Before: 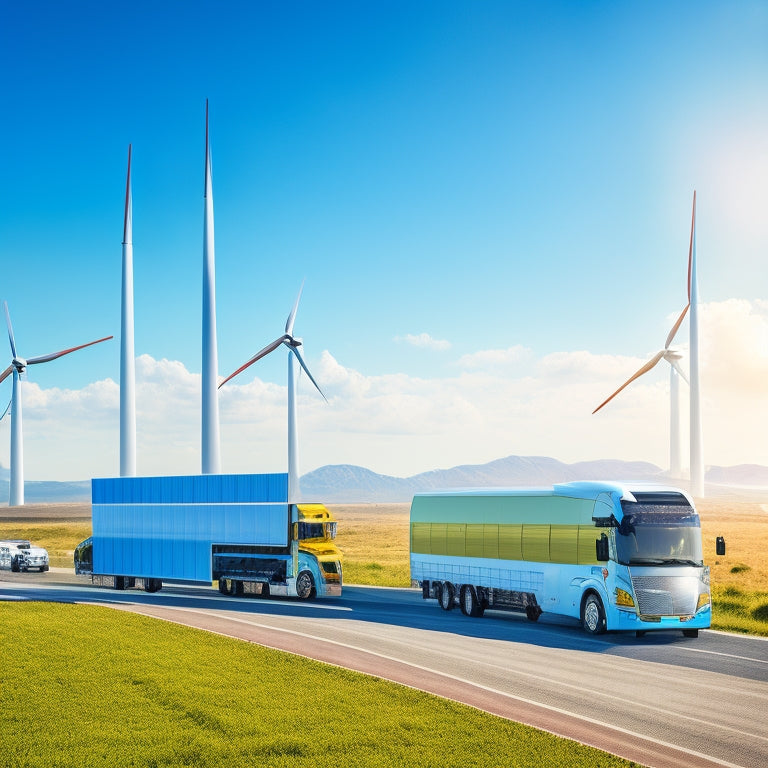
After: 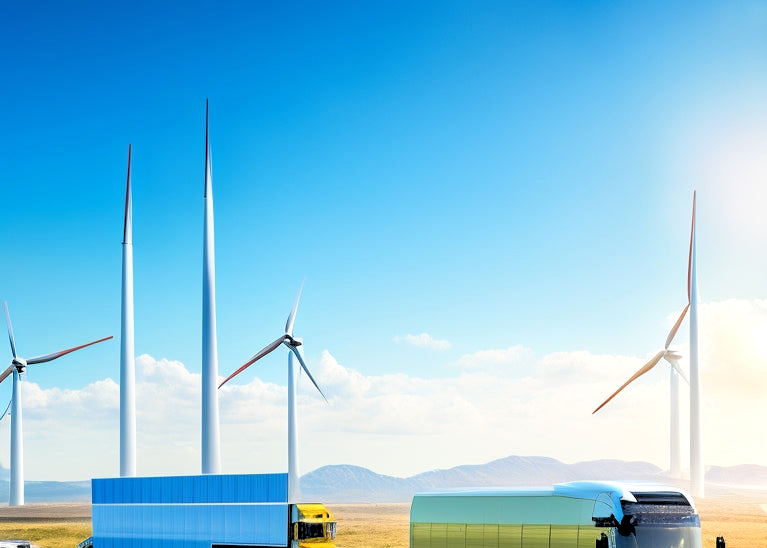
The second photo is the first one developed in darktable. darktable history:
crop: bottom 28.576%
rgb levels: levels [[0.029, 0.461, 0.922], [0, 0.5, 1], [0, 0.5, 1]]
